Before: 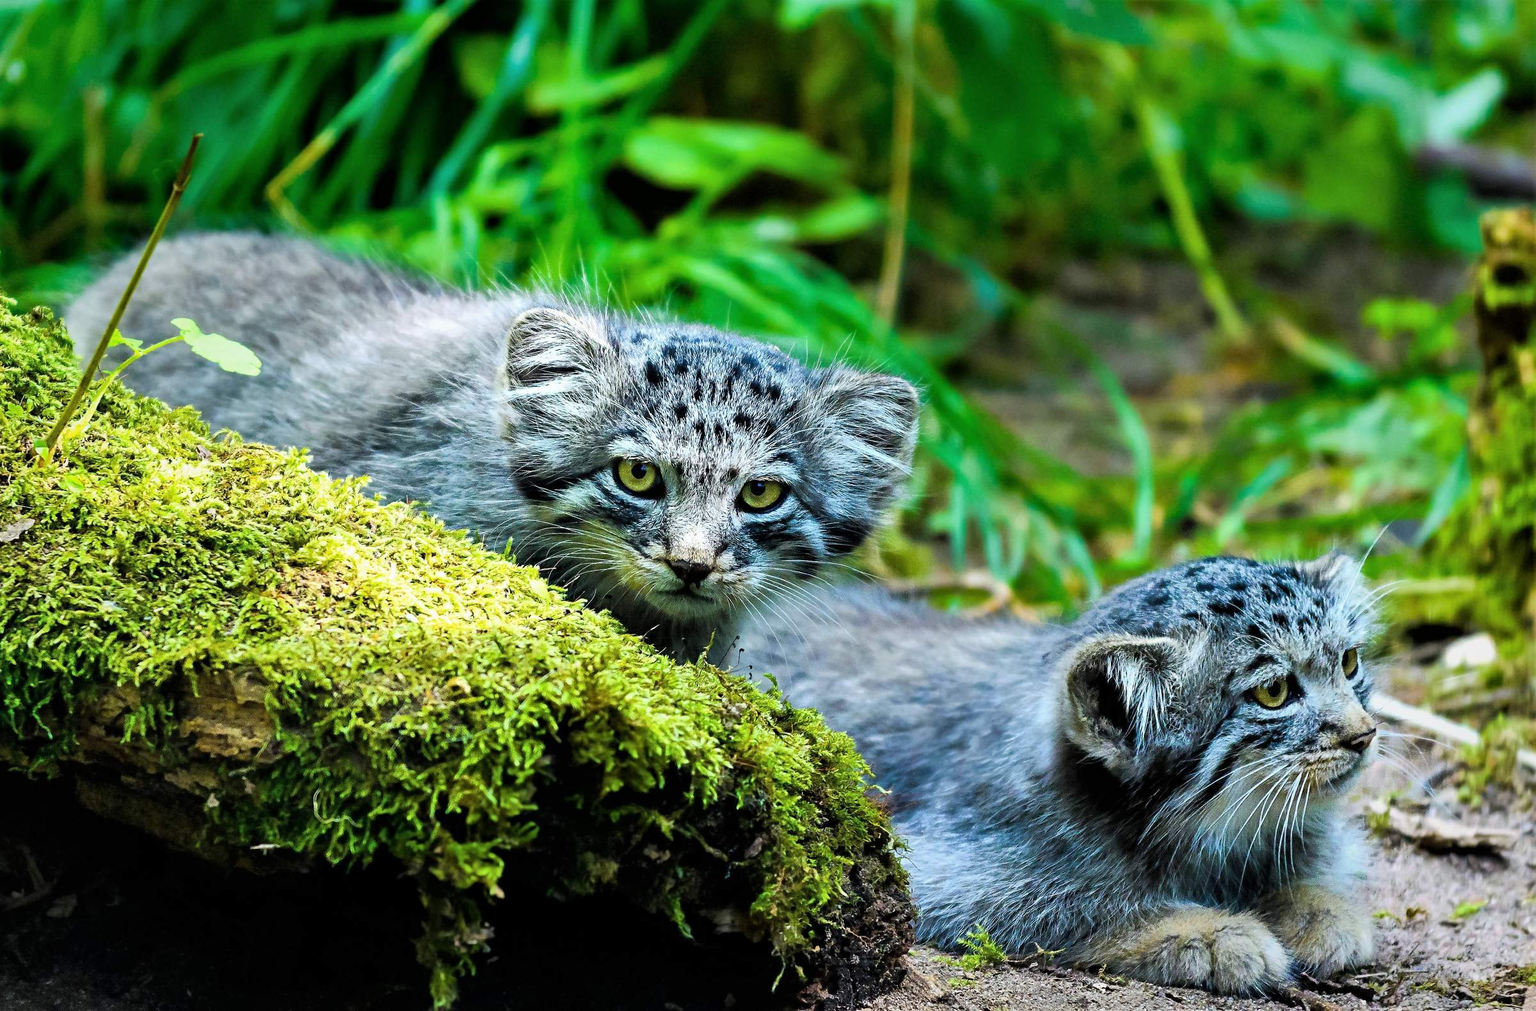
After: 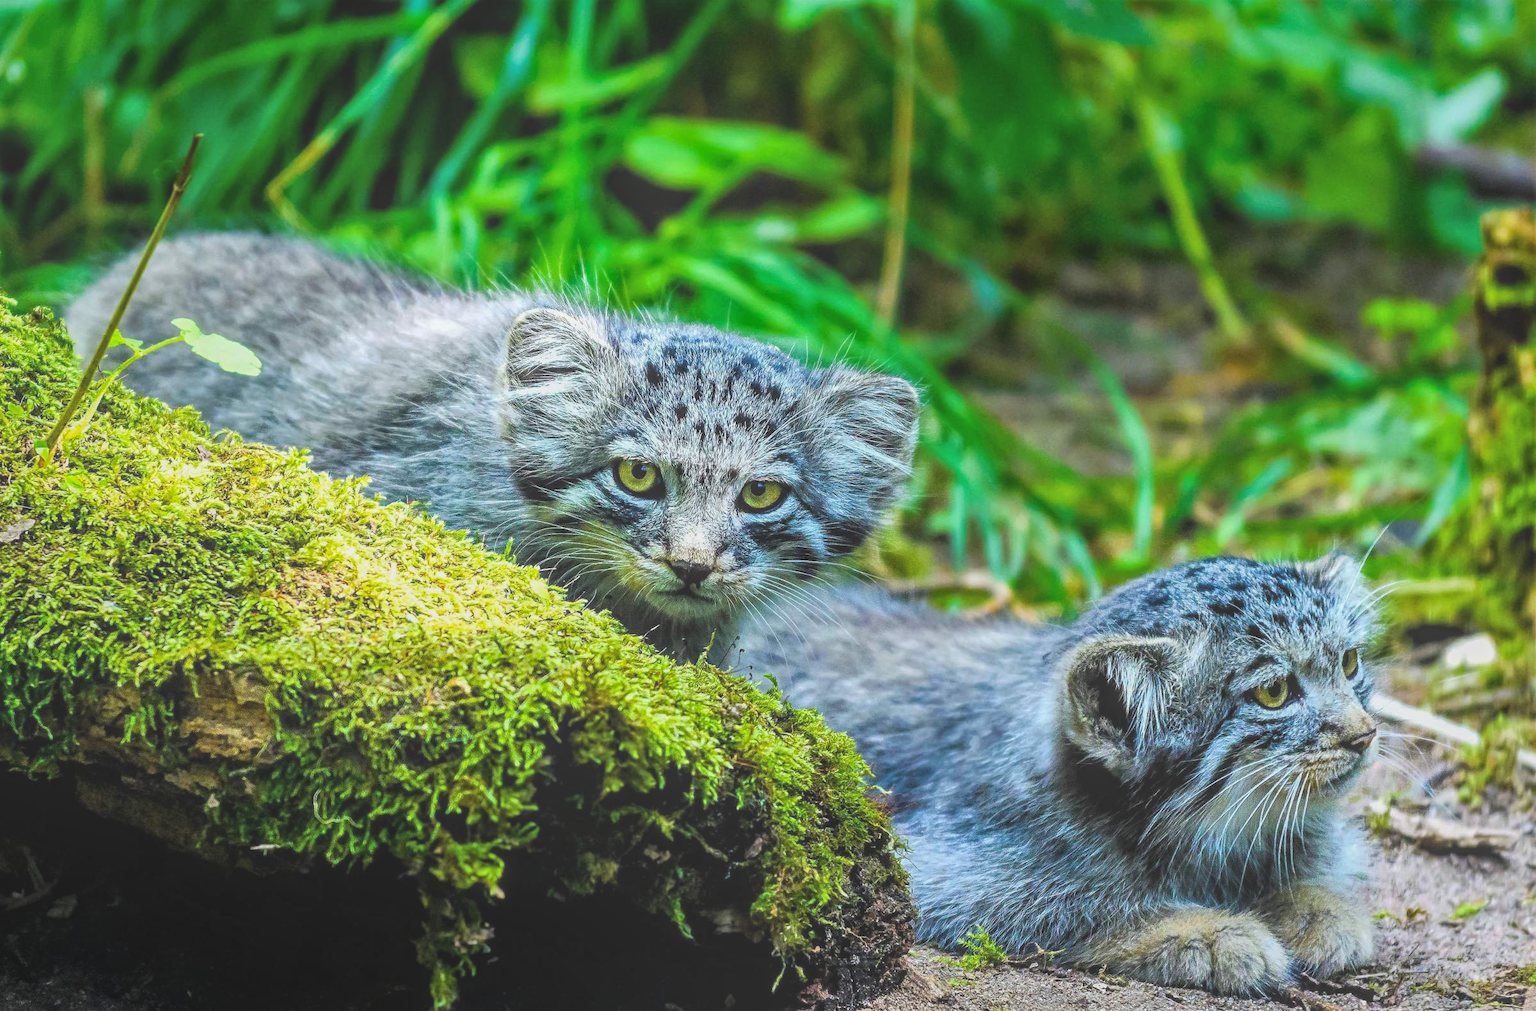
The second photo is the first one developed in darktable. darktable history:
local contrast: highlights 72%, shadows 9%, midtone range 0.198
exposure: black level correction -0.005, exposure 0.055 EV, compensate exposure bias true, compensate highlight preservation false
